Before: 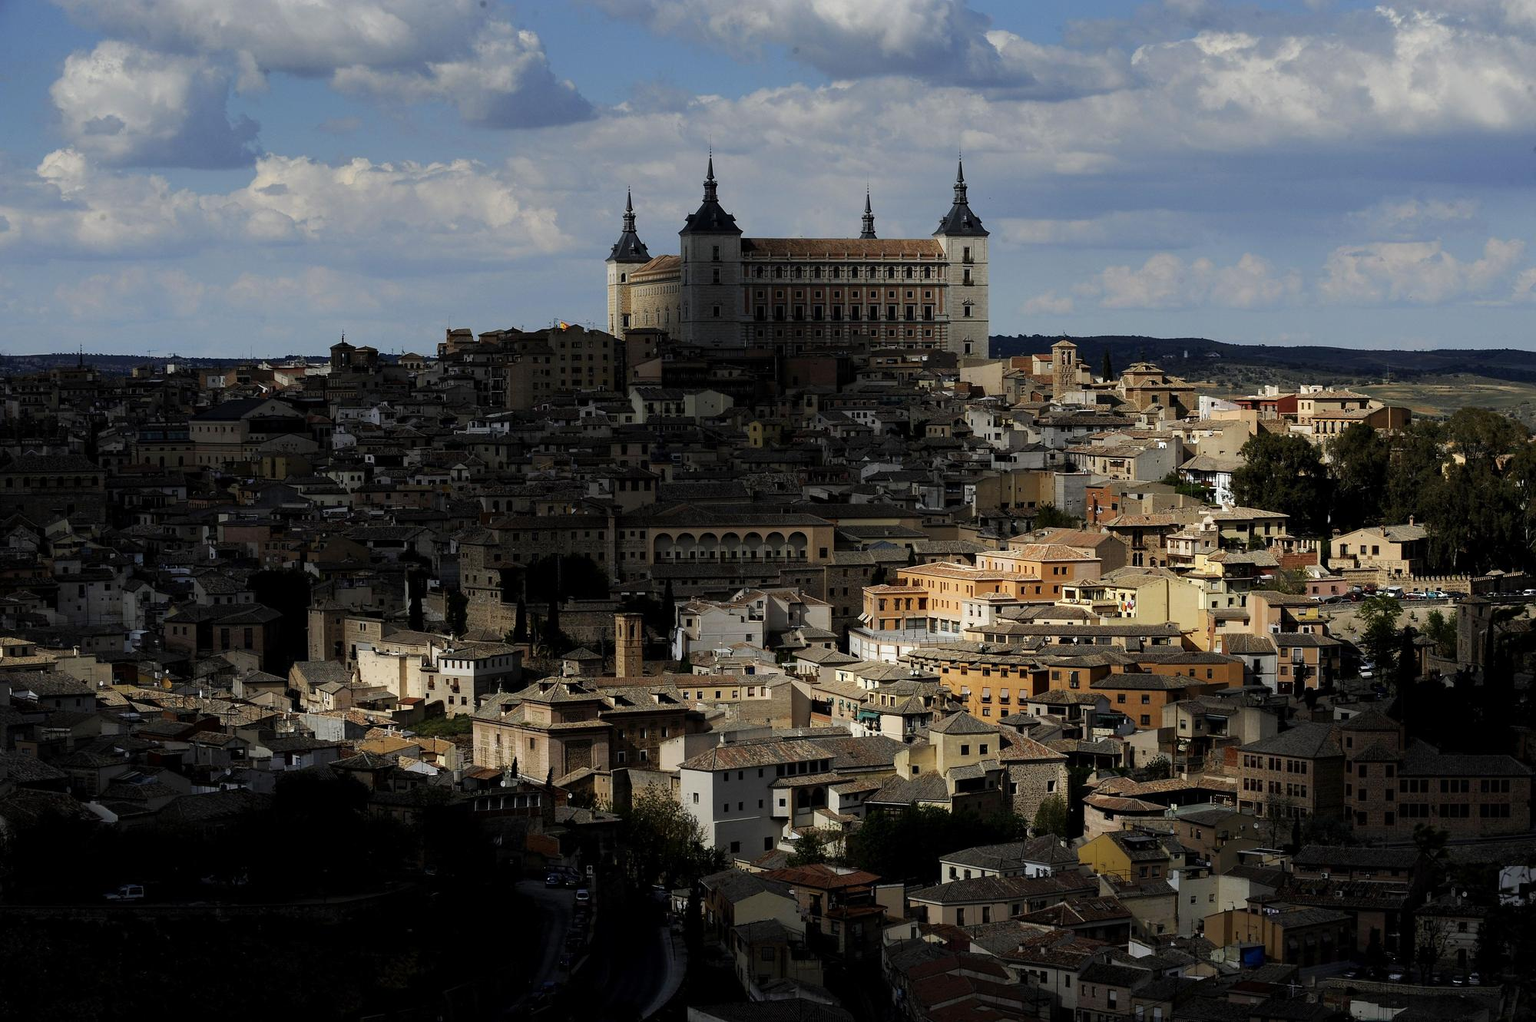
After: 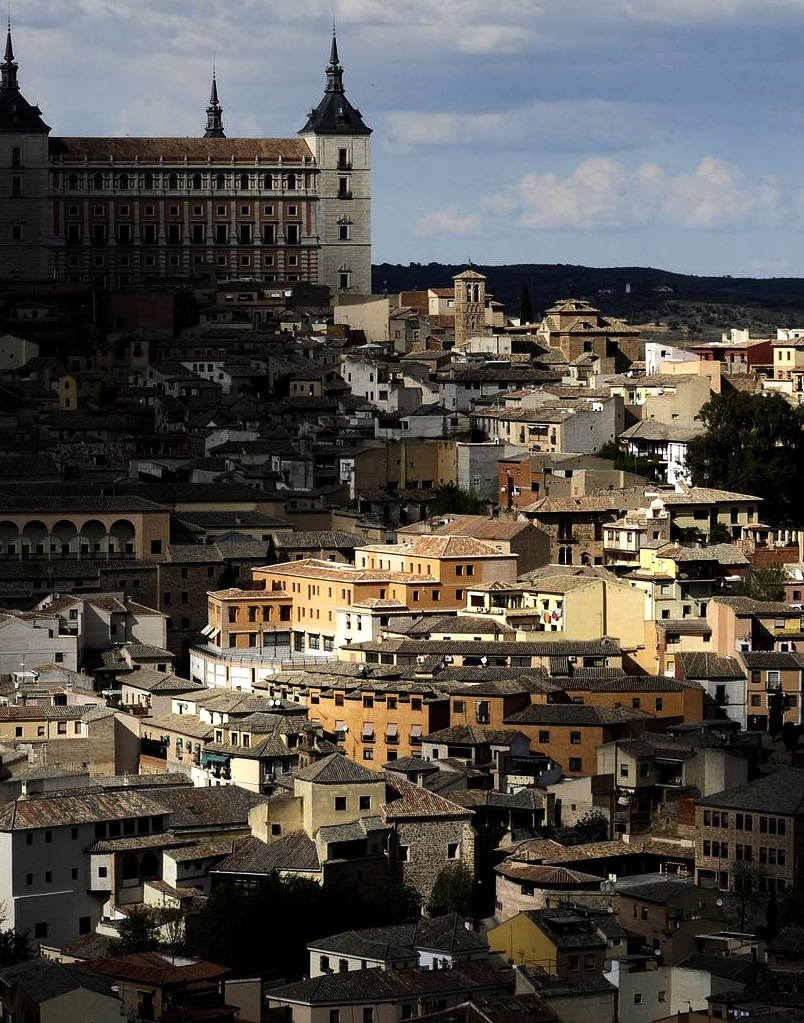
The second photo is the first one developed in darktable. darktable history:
crop: left 45.817%, top 13.033%, right 13.948%, bottom 10.107%
base curve: curves: ch0 [(0, 0) (0.74, 0.67) (1, 1)], preserve colors none
tone equalizer: -8 EV -0.776 EV, -7 EV -0.732 EV, -6 EV -0.599 EV, -5 EV -0.367 EV, -3 EV 0.386 EV, -2 EV 0.6 EV, -1 EV 0.698 EV, +0 EV 0.752 EV, edges refinement/feathering 500, mask exposure compensation -1.57 EV, preserve details no
color correction: highlights b* 0.059
